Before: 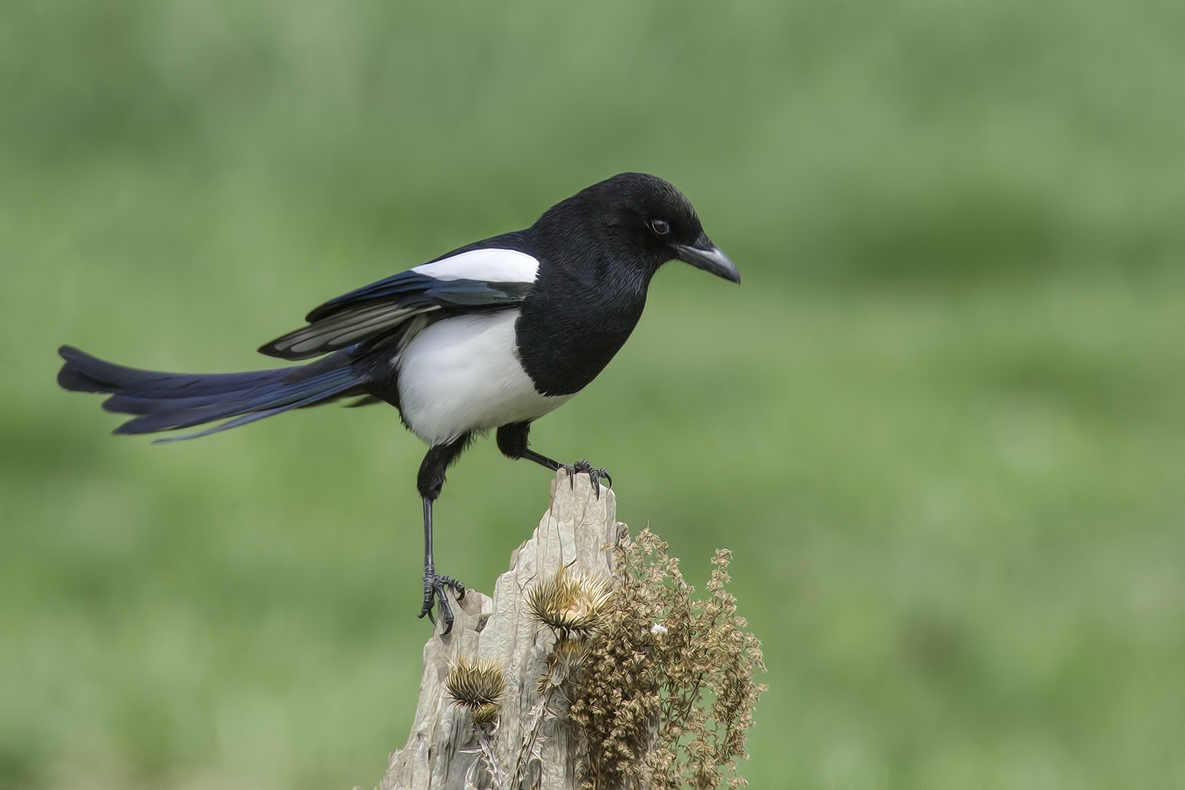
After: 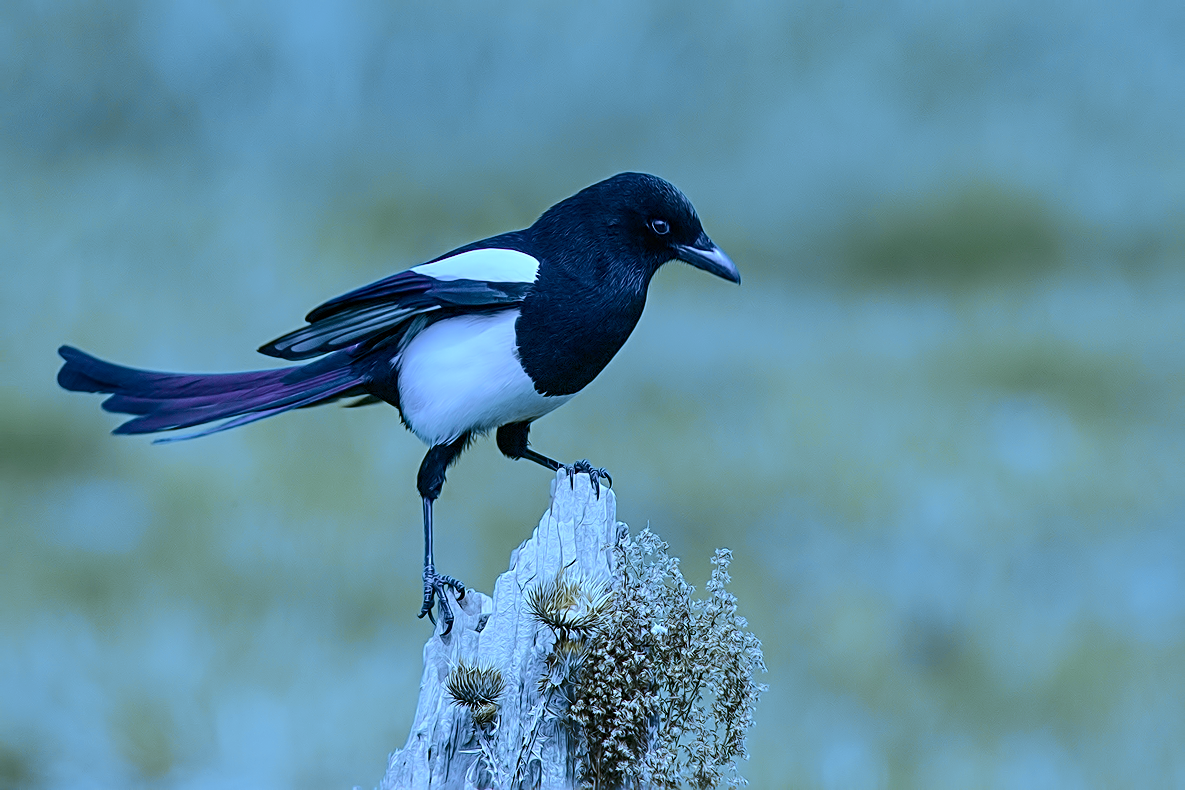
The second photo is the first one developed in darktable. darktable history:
sharpen: radius 2.531, amount 0.628
tone curve: curves: ch0 [(0, 0) (0.23, 0.189) (0.486, 0.52) (0.822, 0.825) (0.994, 0.955)]; ch1 [(0, 0) (0.226, 0.261) (0.379, 0.442) (0.469, 0.468) (0.495, 0.498) (0.514, 0.509) (0.561, 0.603) (0.59, 0.656) (1, 1)]; ch2 [(0, 0) (0.269, 0.299) (0.459, 0.43) (0.498, 0.5) (0.523, 0.52) (0.586, 0.569) (0.635, 0.617) (0.659, 0.681) (0.718, 0.764) (1, 1)], color space Lab, independent channels, preserve colors none
white balance: red 0.766, blue 1.537
